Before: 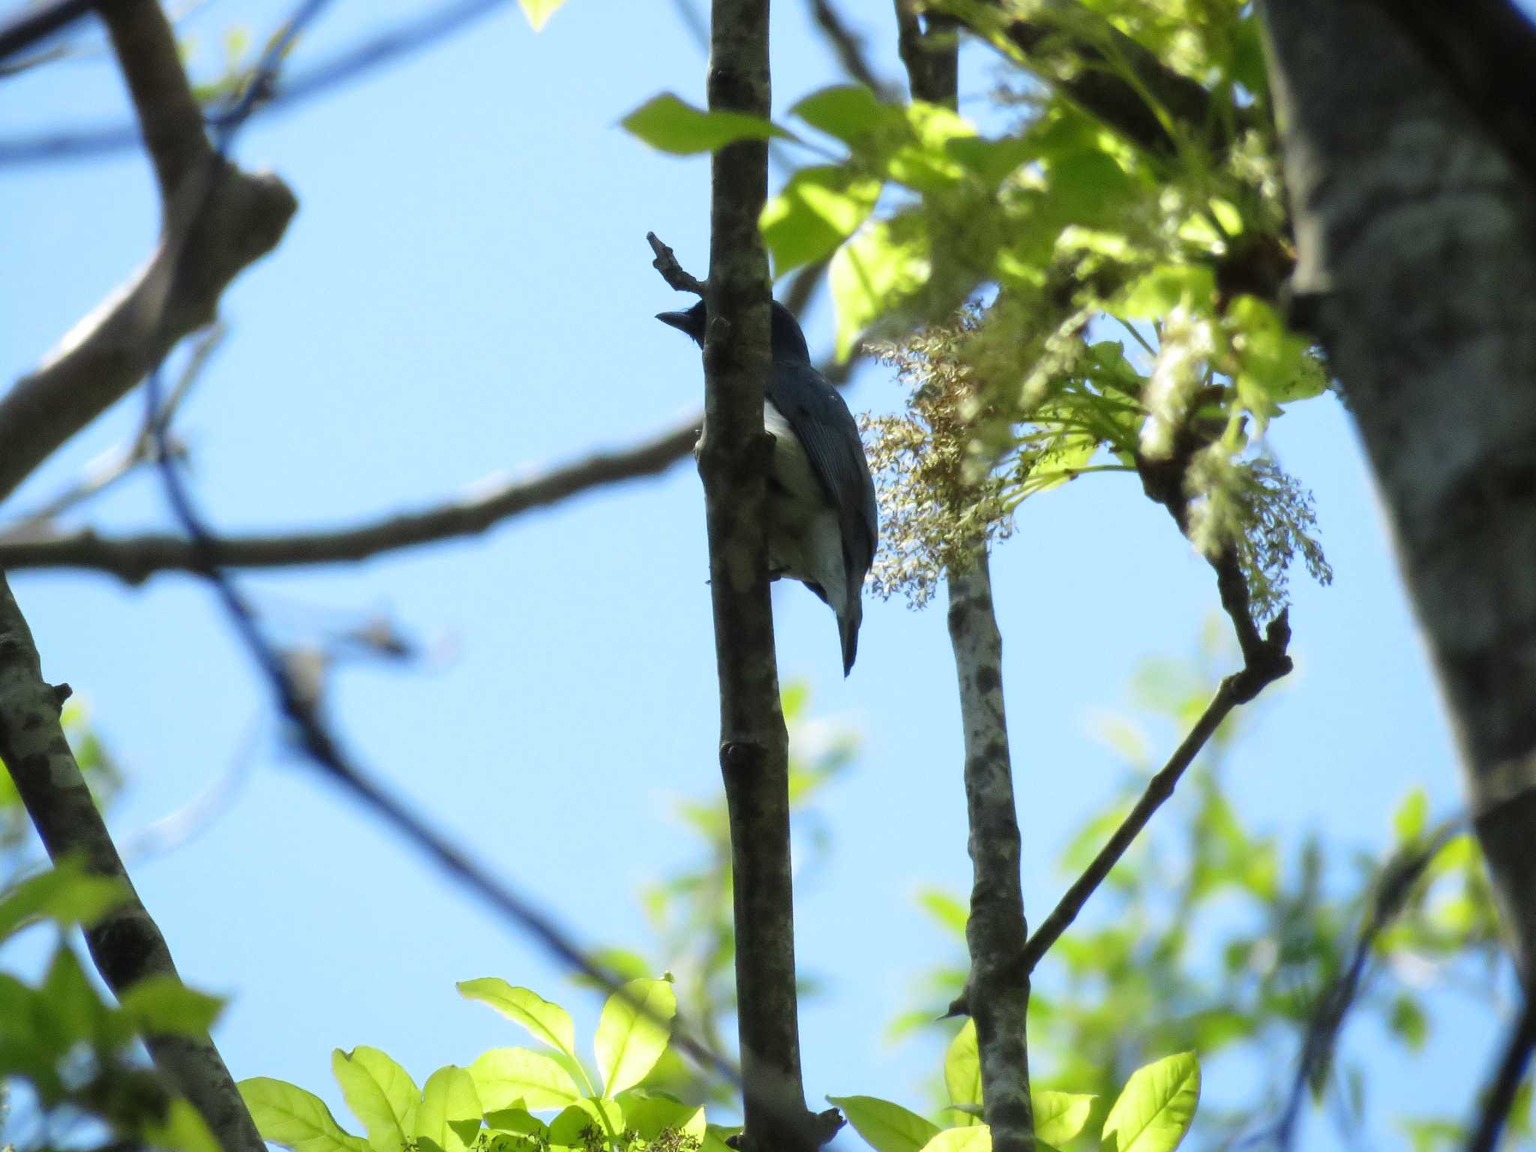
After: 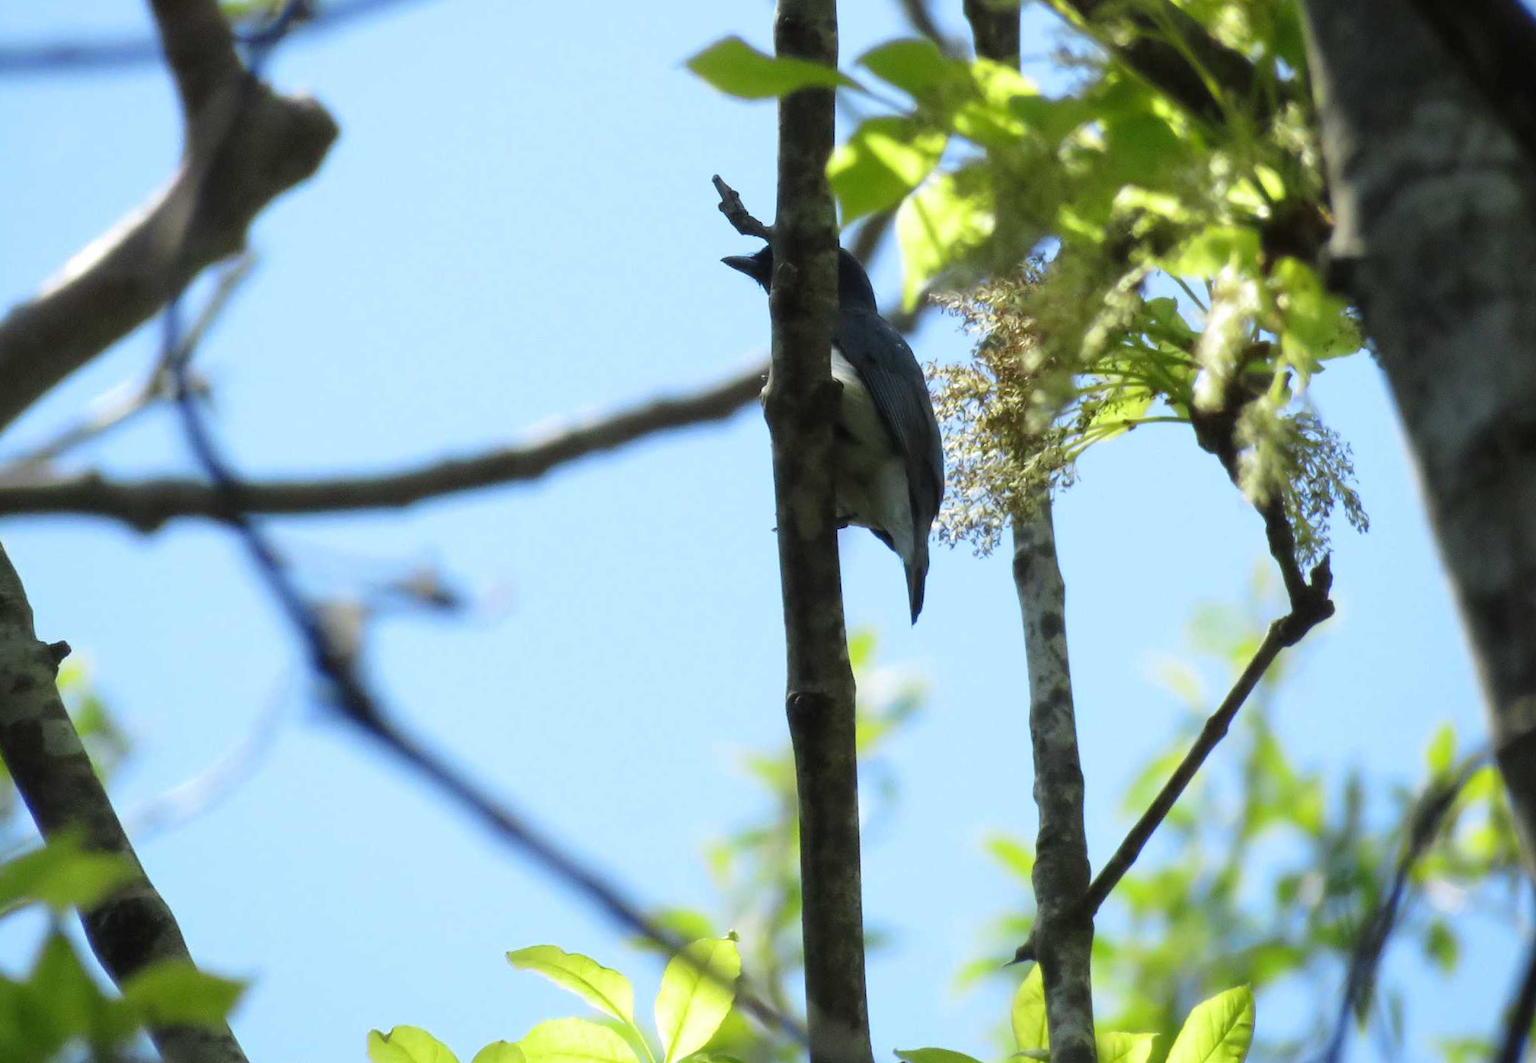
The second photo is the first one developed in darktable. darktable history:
white balance: emerald 1
rotate and perspective: rotation -0.013°, lens shift (vertical) -0.027, lens shift (horizontal) 0.178, crop left 0.016, crop right 0.989, crop top 0.082, crop bottom 0.918
